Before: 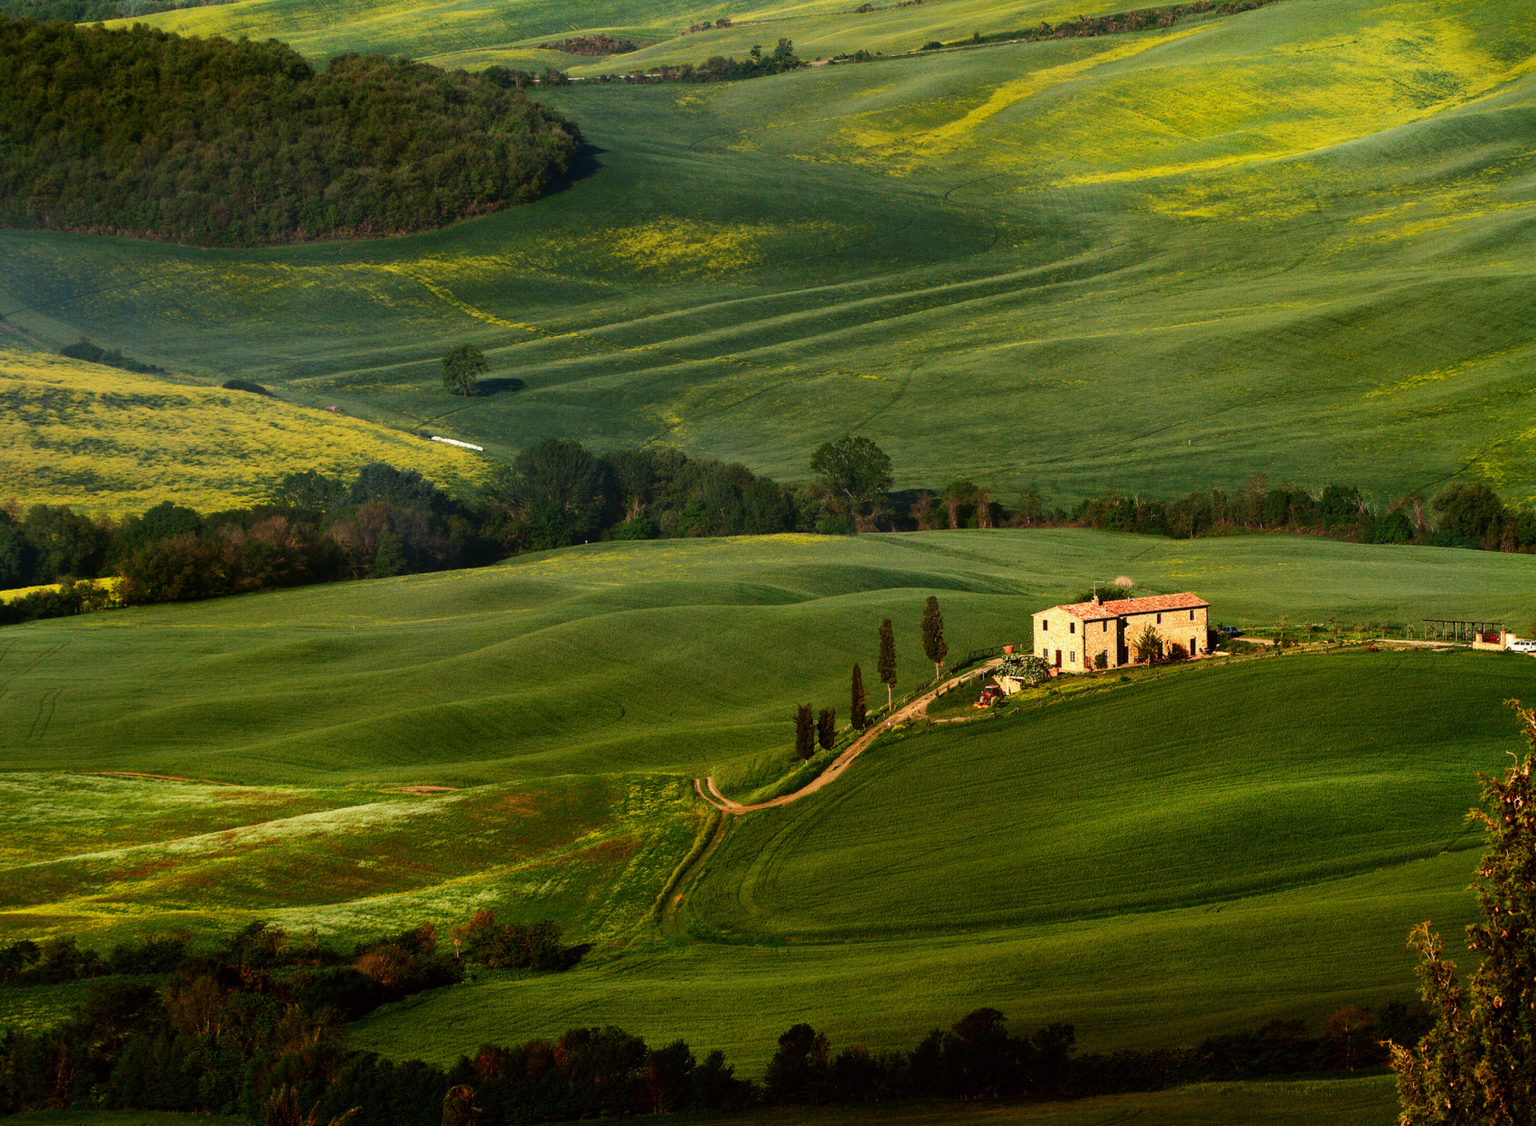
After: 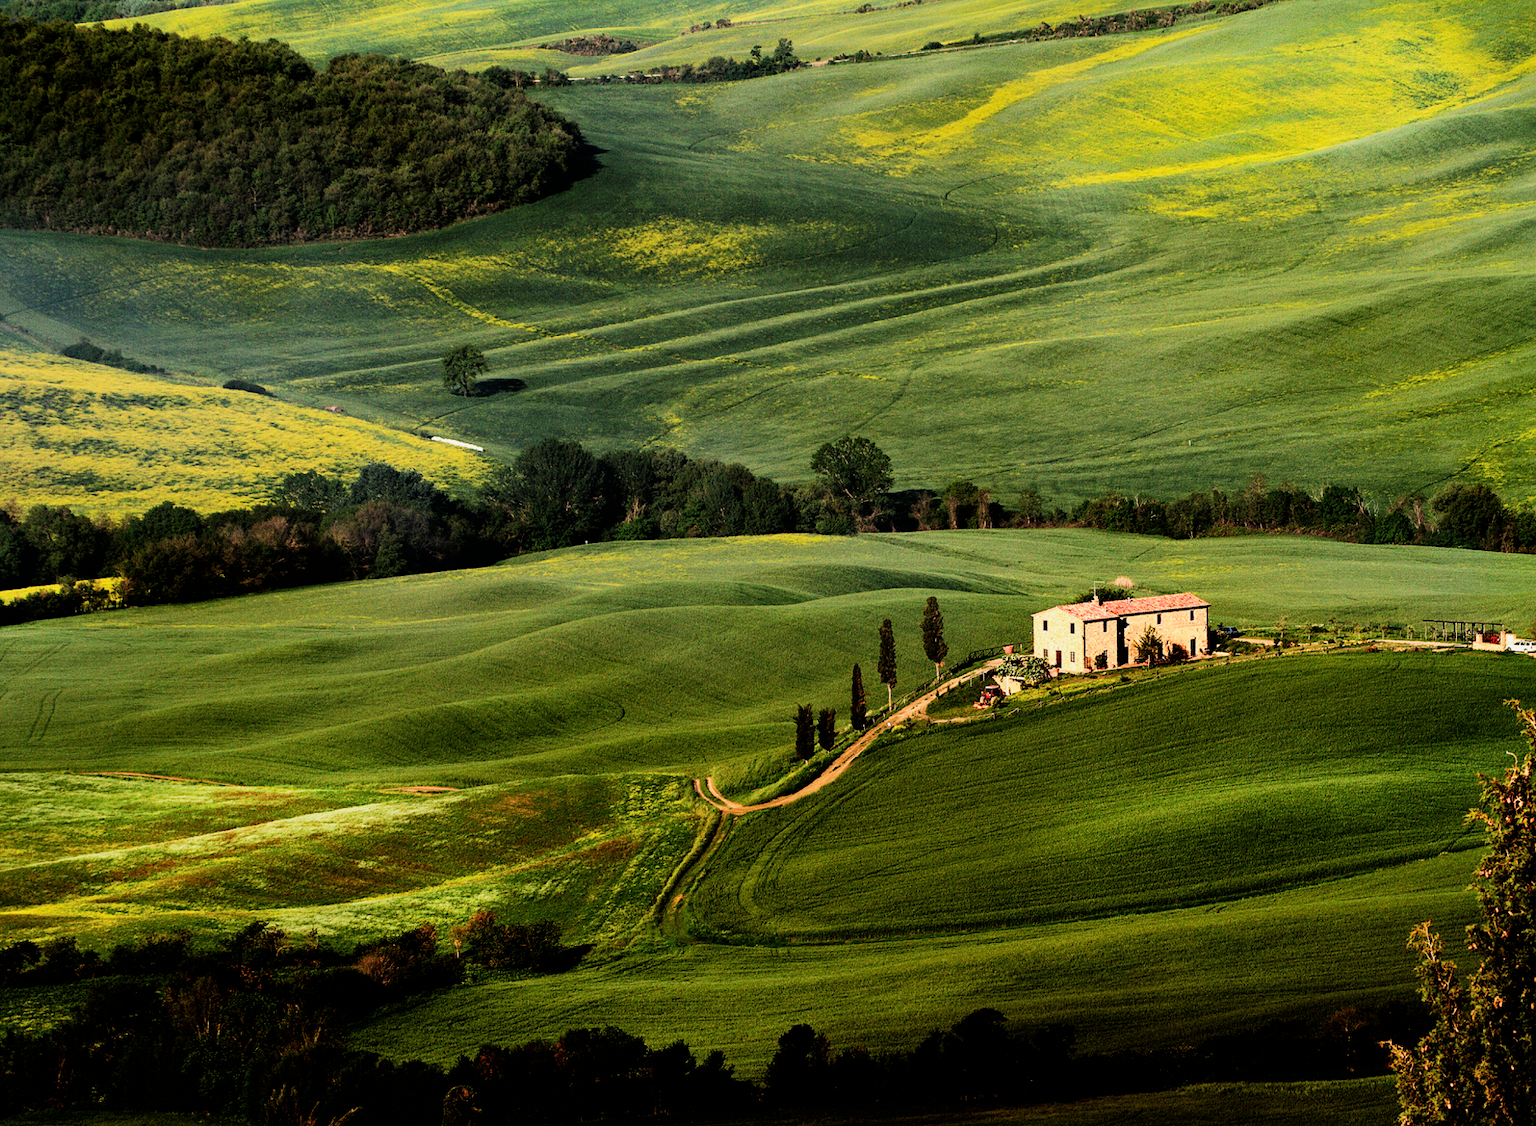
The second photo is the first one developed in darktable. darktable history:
sharpen: amount 0.202
exposure: exposure 0.604 EV, compensate exposure bias true, compensate highlight preservation false
filmic rgb: black relative exposure -5.05 EV, white relative exposure 3.97 EV, threshold 5.99 EV, hardness 2.91, contrast 1.301, highlights saturation mix -28.95%, enable highlight reconstruction true
